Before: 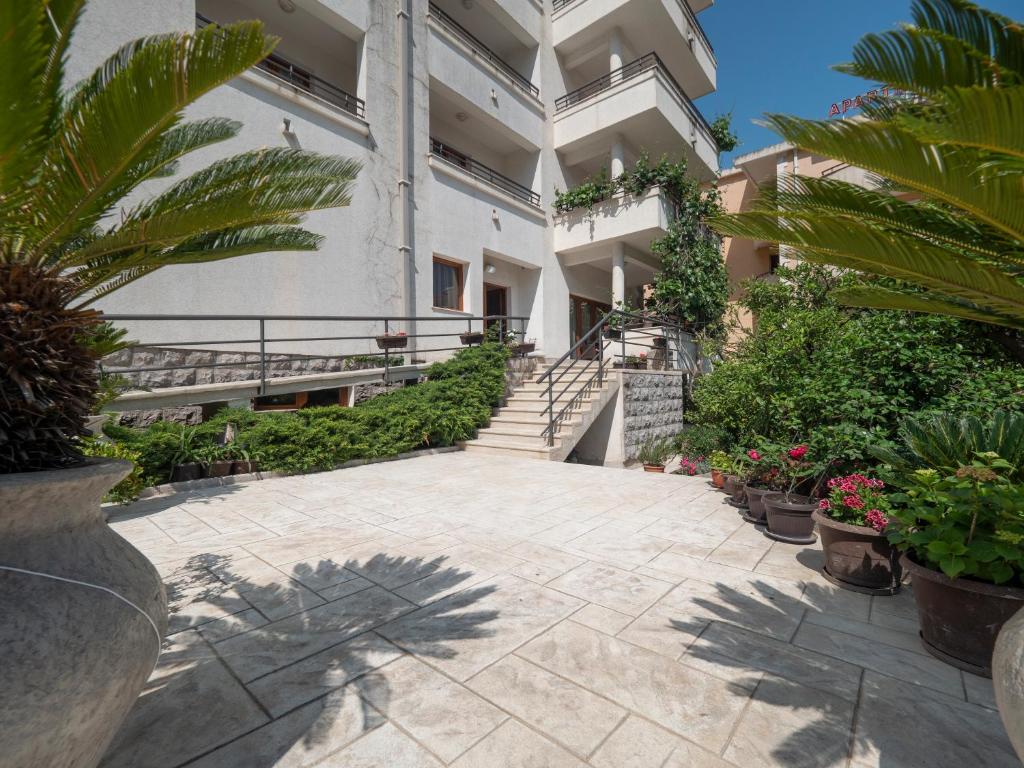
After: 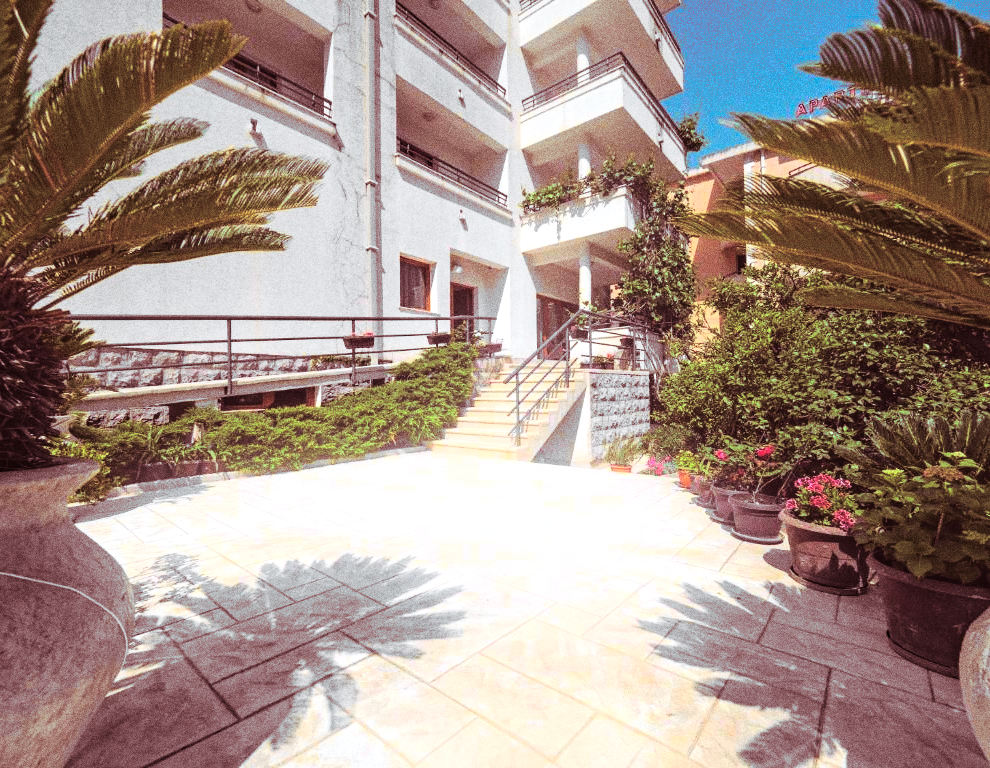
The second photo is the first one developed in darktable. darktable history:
exposure: black level correction -0.005, exposure 0.622 EV, compensate highlight preservation false
tone curve: curves: ch0 [(0, 0) (0.071, 0.047) (0.266, 0.26) (0.491, 0.552) (0.753, 0.818) (1, 0.983)]; ch1 [(0, 0) (0.346, 0.307) (0.408, 0.369) (0.463, 0.443) (0.482, 0.493) (0.502, 0.5) (0.517, 0.518) (0.546, 0.587) (0.588, 0.643) (0.651, 0.709) (1, 1)]; ch2 [(0, 0) (0.346, 0.34) (0.434, 0.46) (0.485, 0.494) (0.5, 0.494) (0.517, 0.503) (0.535, 0.545) (0.583, 0.634) (0.625, 0.686) (1, 1)], color space Lab, independent channels, preserve colors none
grain: coarseness 0.09 ISO, strength 40%
crop and rotate: left 3.238%
split-toning: highlights › hue 187.2°, highlights › saturation 0.83, balance -68.05, compress 56.43%
bloom: size 9%, threshold 100%, strength 7%
white balance: emerald 1
haze removal: compatibility mode true, adaptive false
